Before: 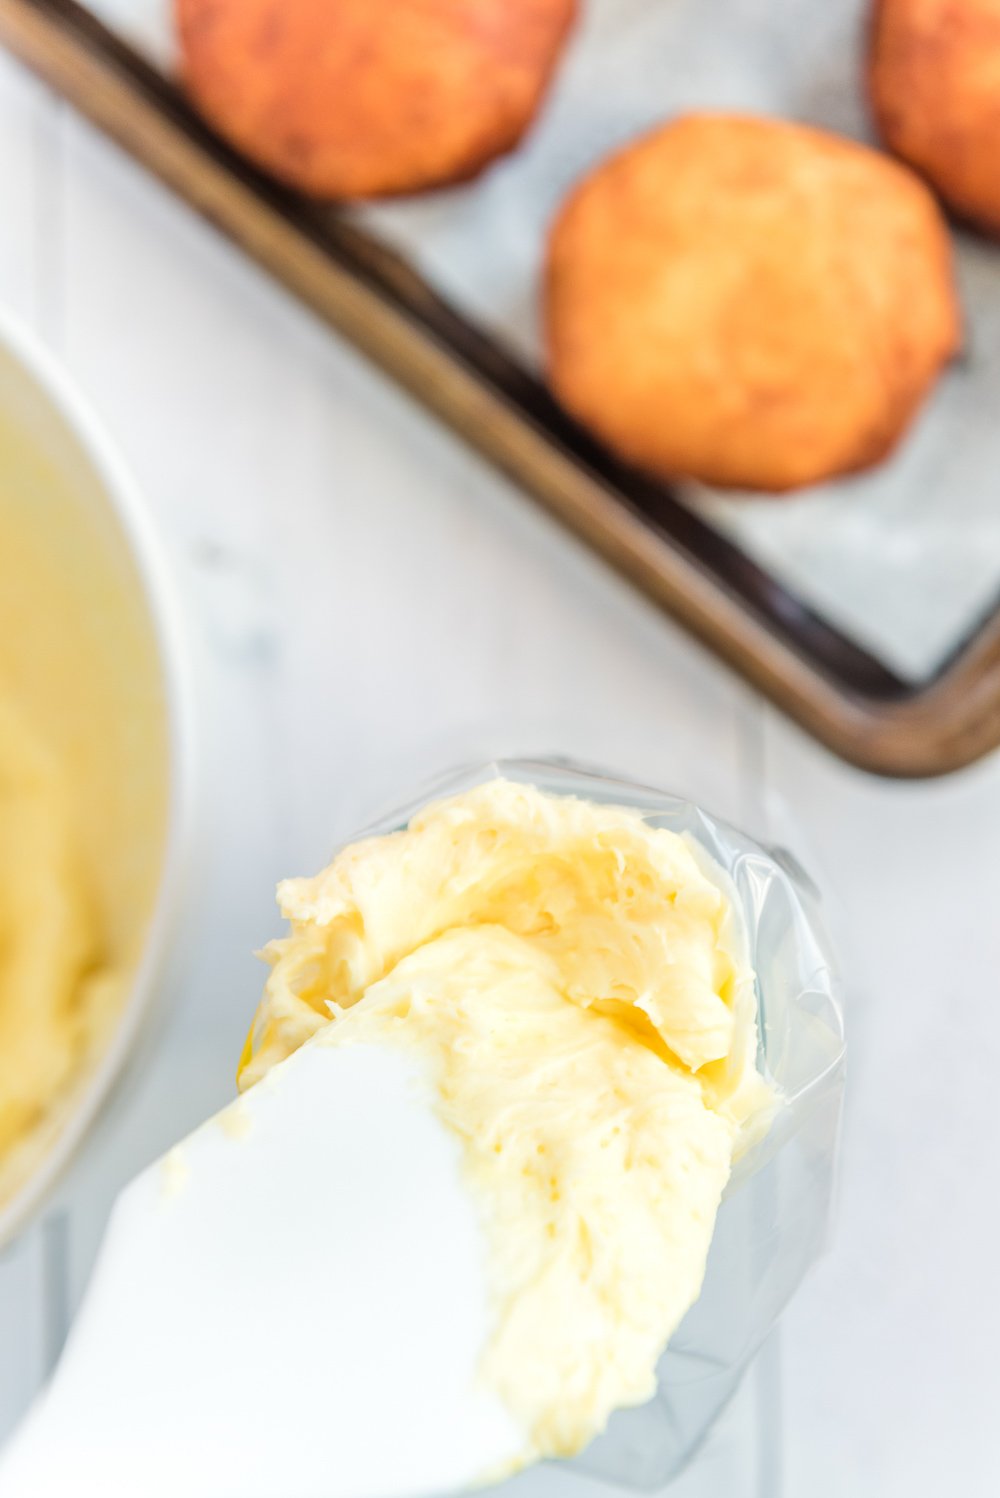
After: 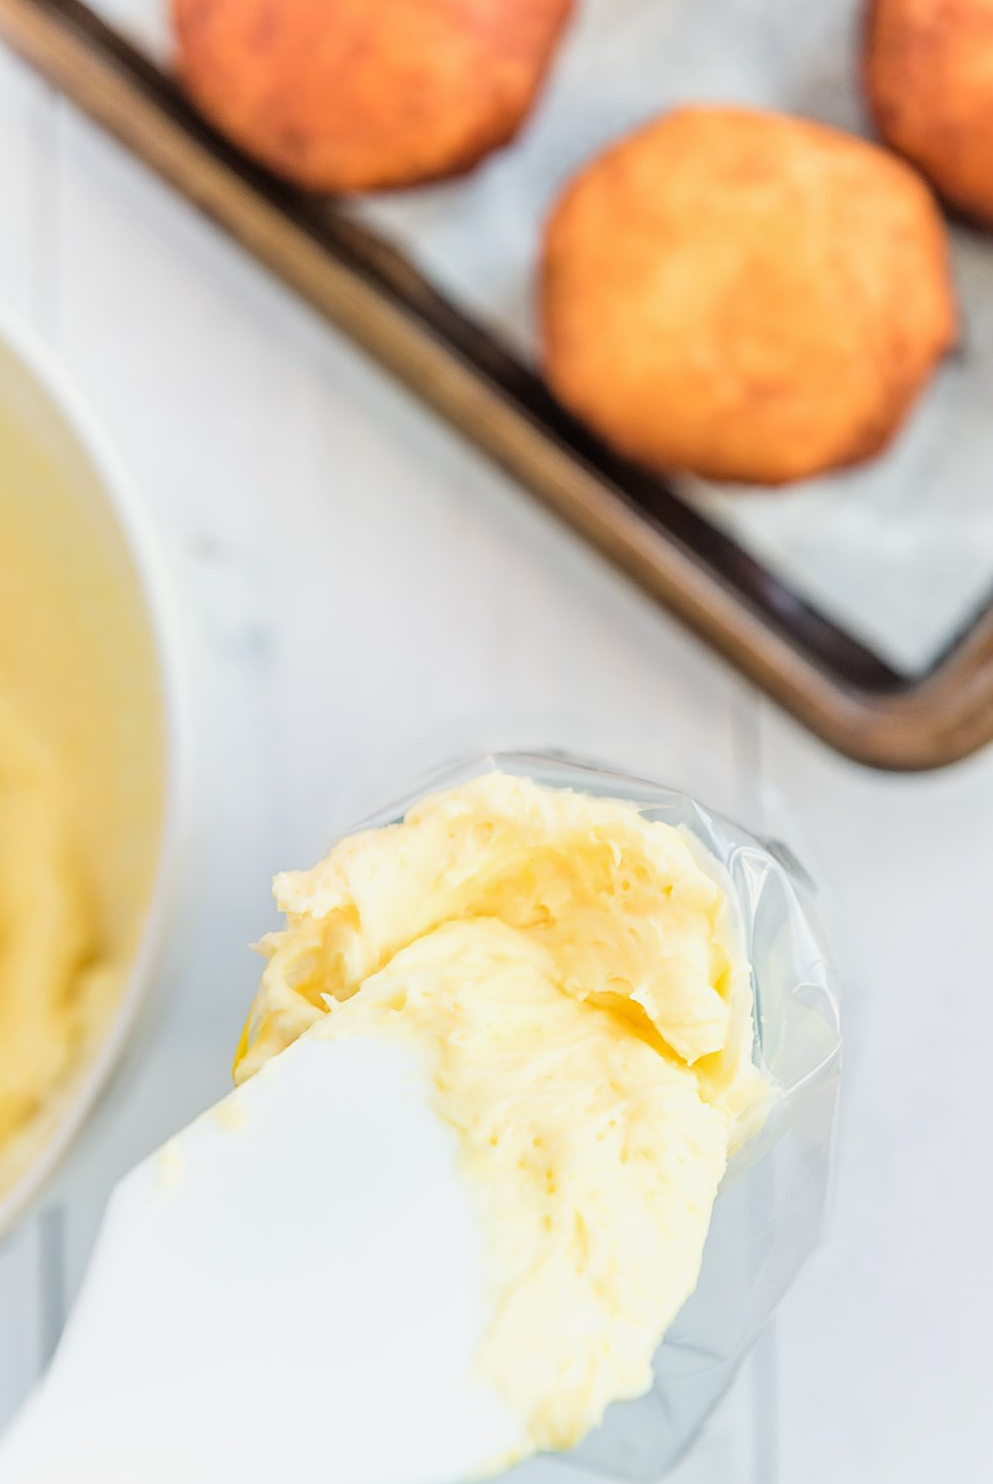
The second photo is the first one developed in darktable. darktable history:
crop: left 0.434%, top 0.485%, right 0.244%, bottom 0.386%
sharpen: on, module defaults
filmic rgb: black relative exposure -16 EV, white relative exposure 2.93 EV, hardness 10.04, color science v6 (2022)
